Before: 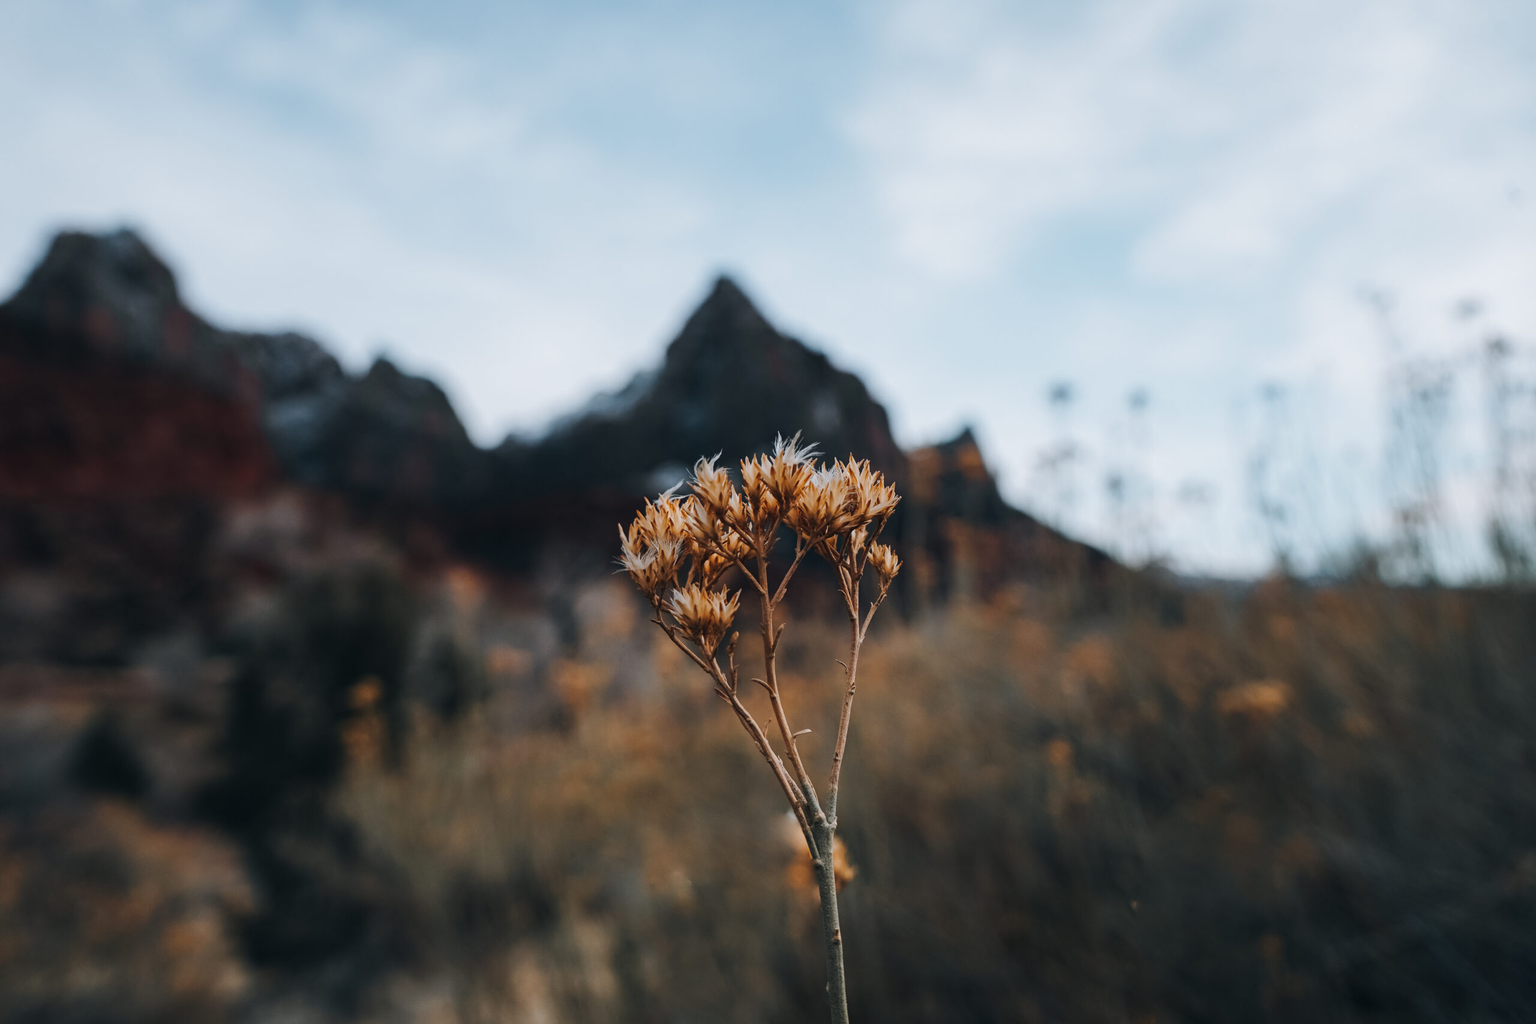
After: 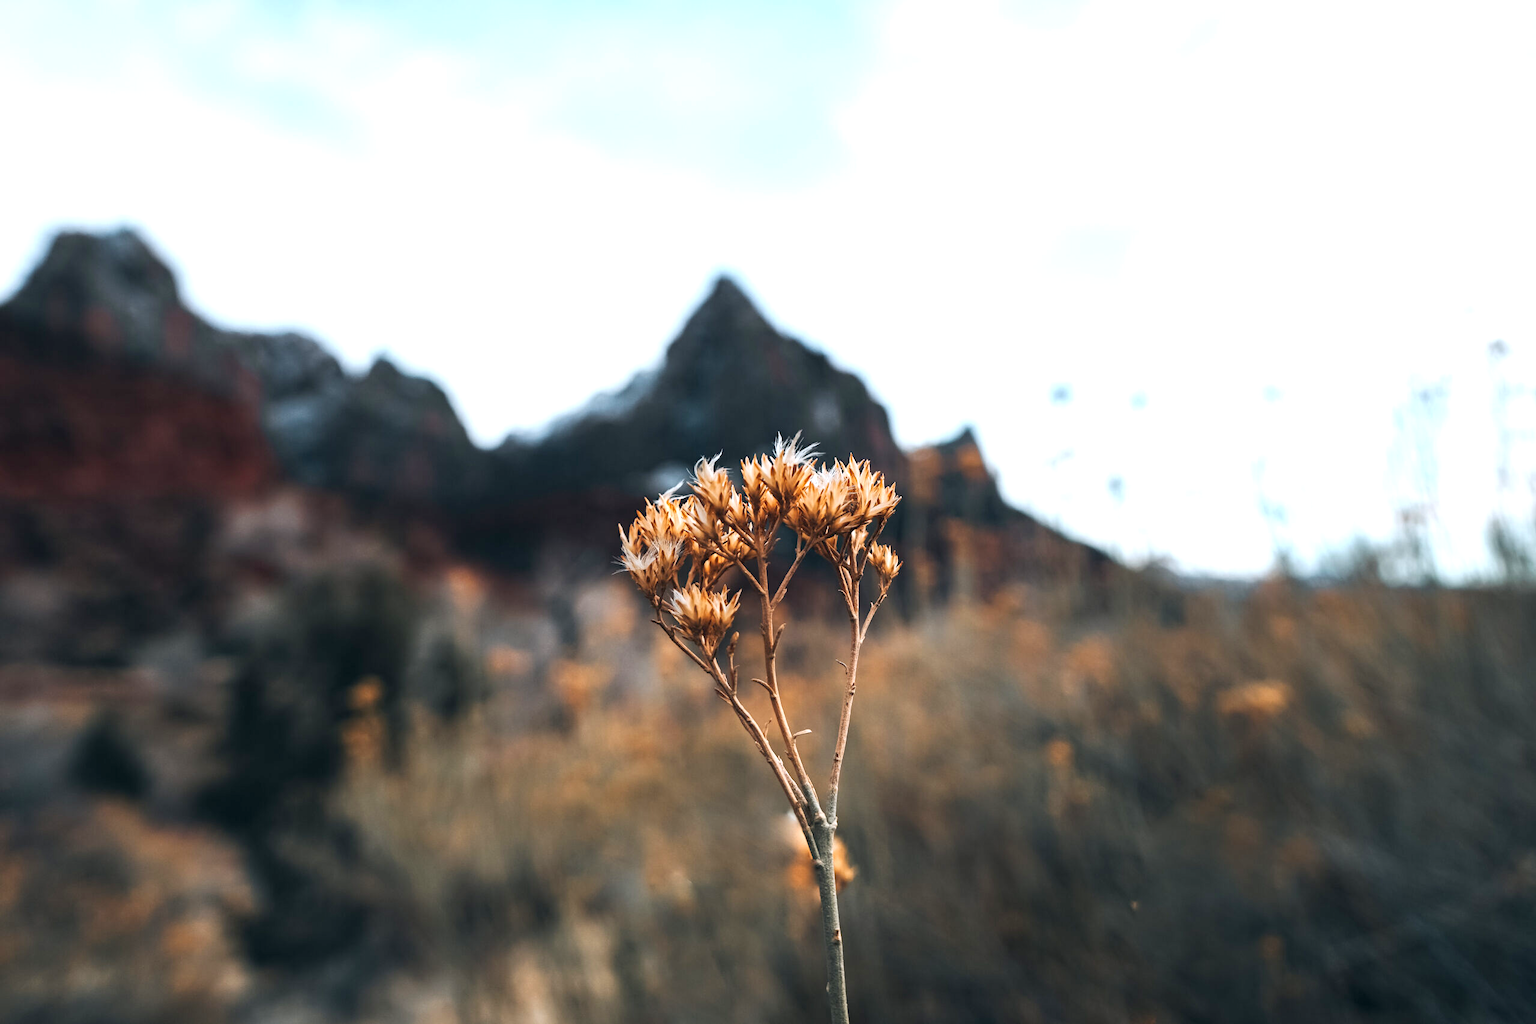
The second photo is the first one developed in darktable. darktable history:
exposure: black level correction 0.001, exposure 1 EV, compensate highlight preservation false
